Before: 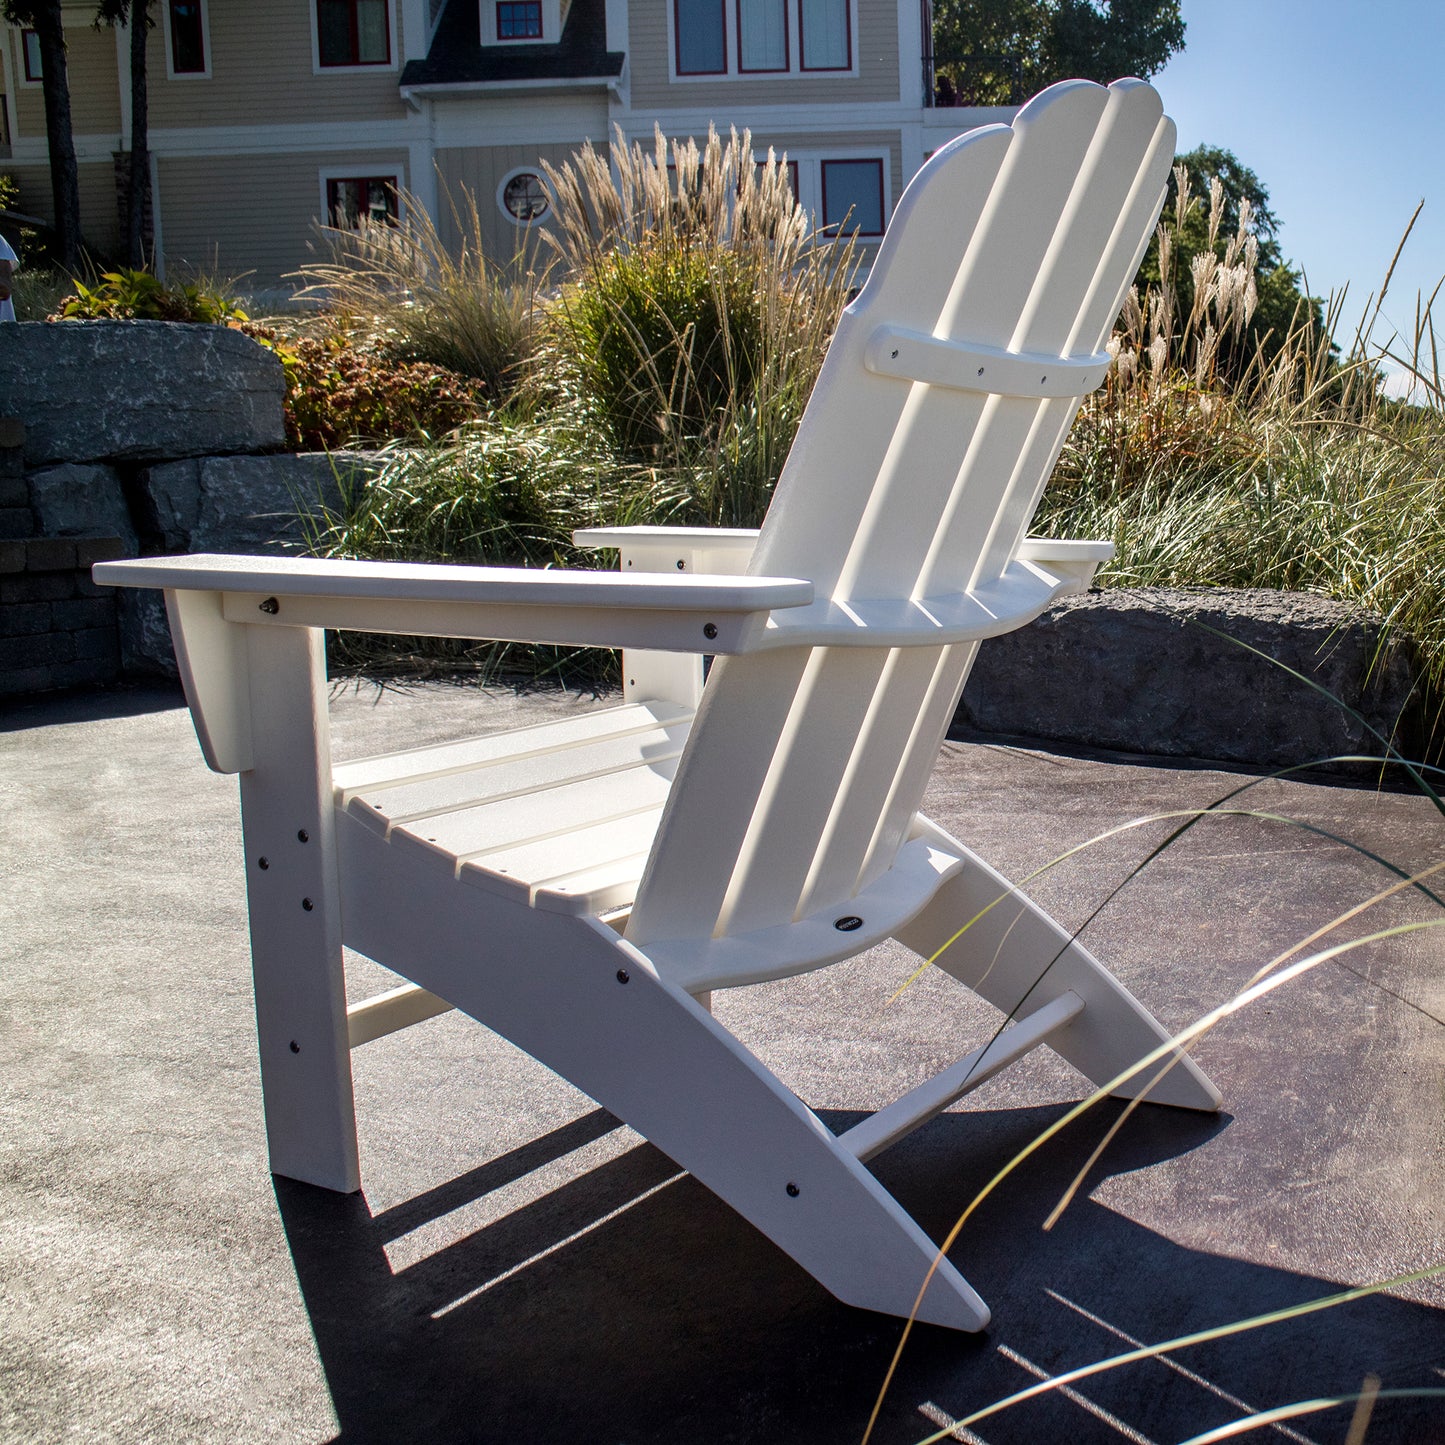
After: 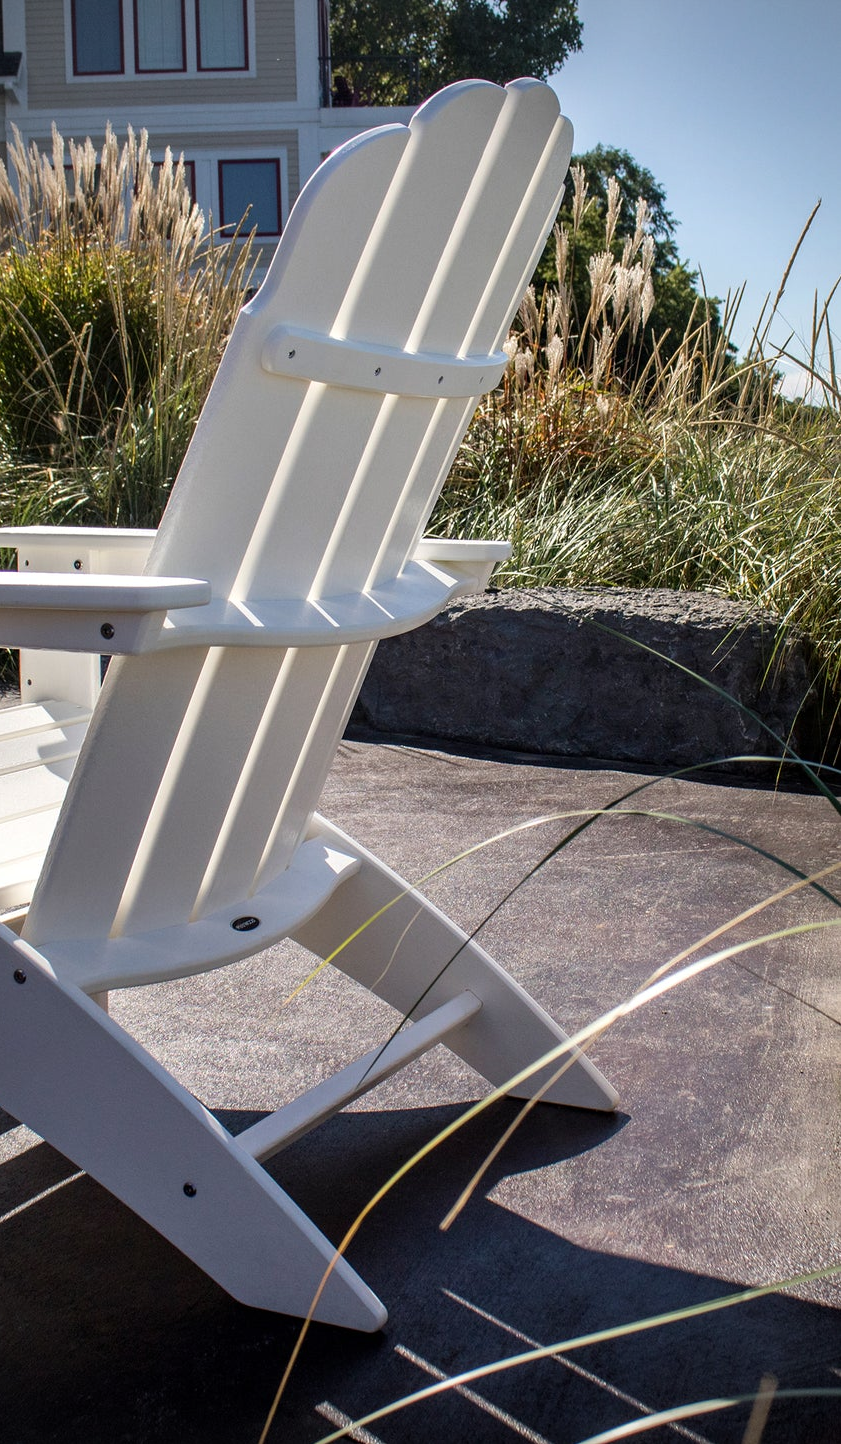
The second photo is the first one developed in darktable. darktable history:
crop: left 41.798%
vignetting: fall-off radius 60.96%, unbound false
